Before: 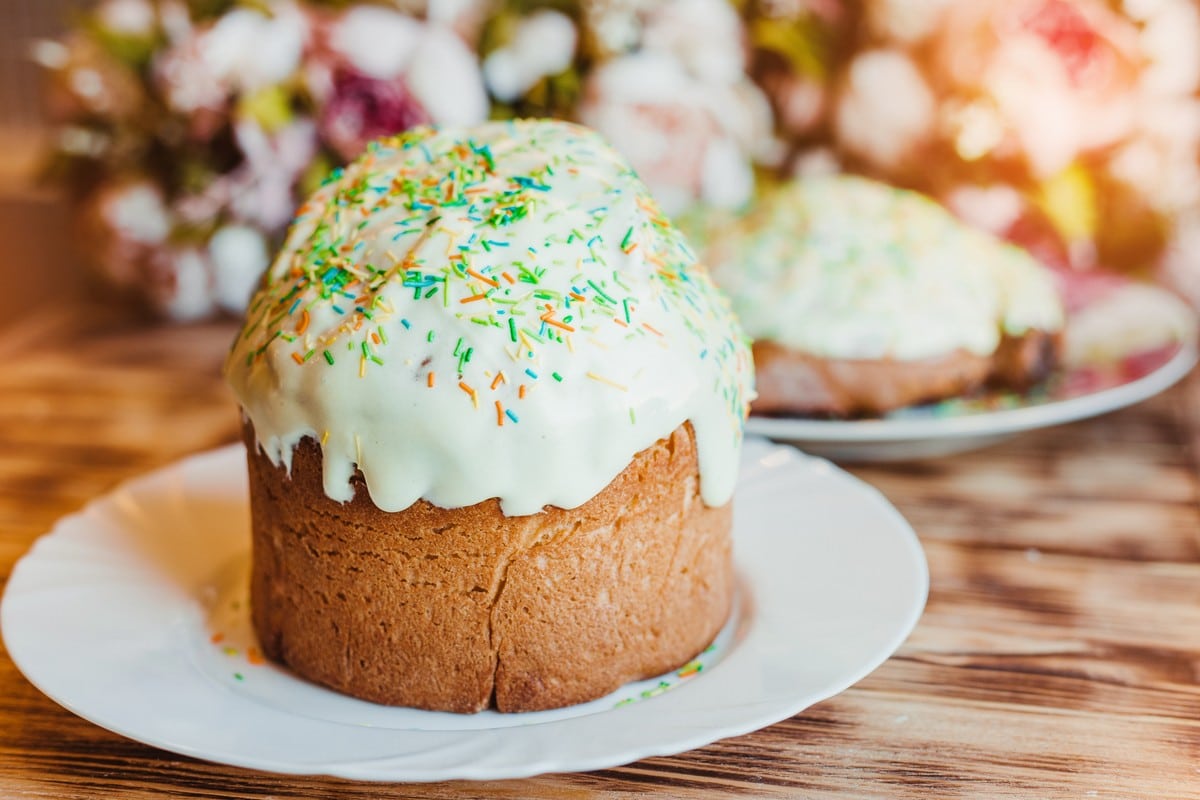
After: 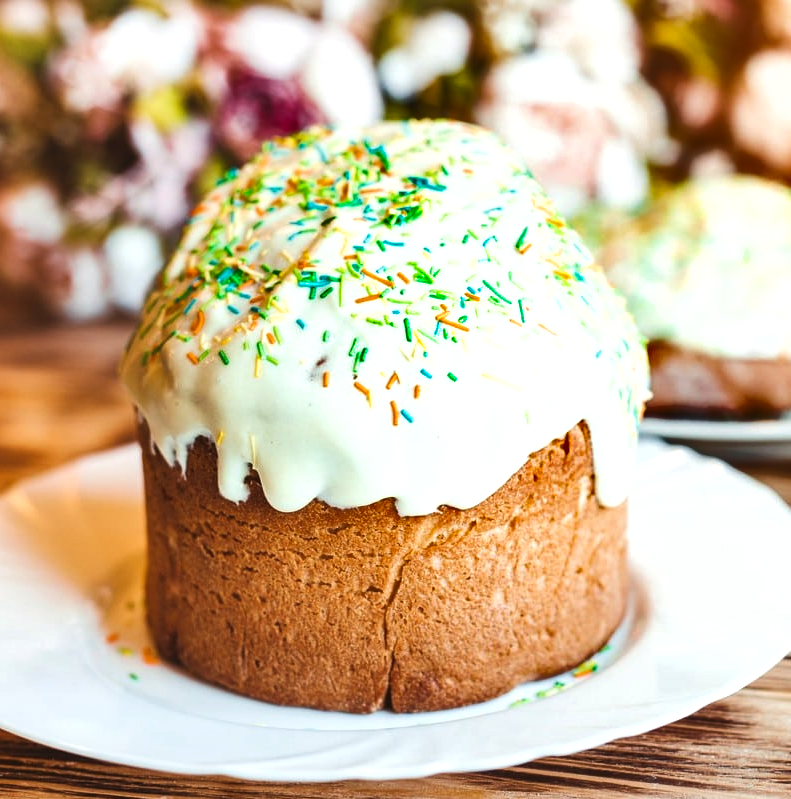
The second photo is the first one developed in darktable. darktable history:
tone curve: curves: ch0 [(0, 0) (0.266, 0.247) (0.741, 0.751) (1, 1)], color space Lab, linked channels, preserve colors none
exposure: black level correction -0.002, exposure 0.538 EV, compensate highlight preservation false
crop and rotate: left 8.816%, right 25.211%
shadows and highlights: shadows 11.4, white point adjustment 1.12, soften with gaussian
